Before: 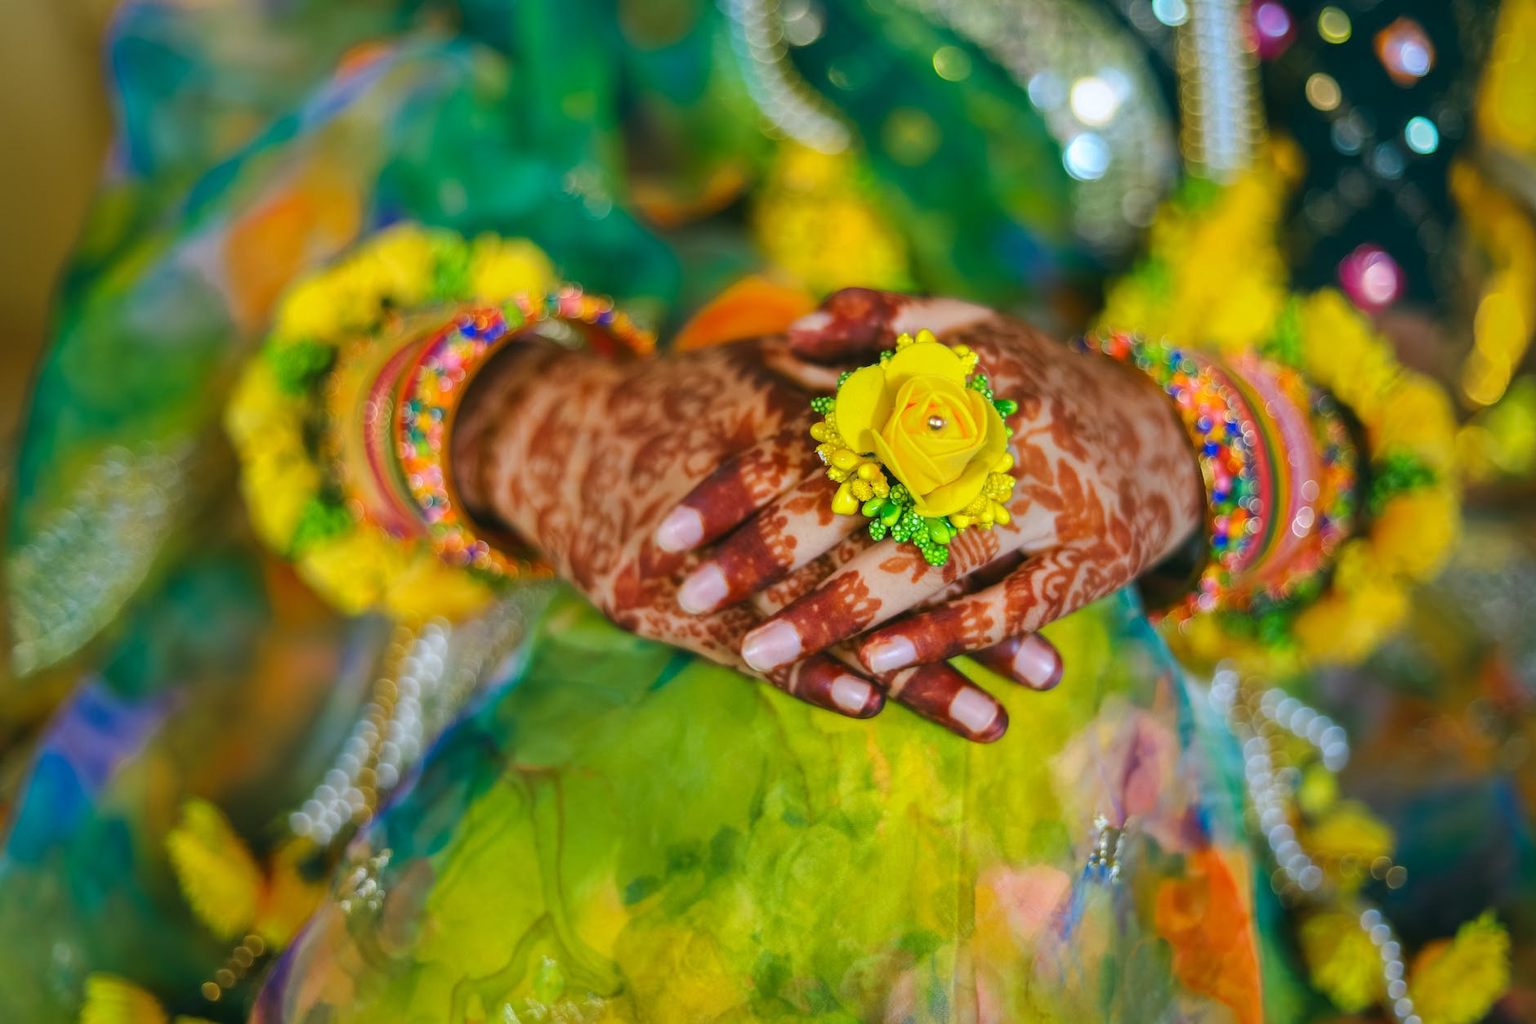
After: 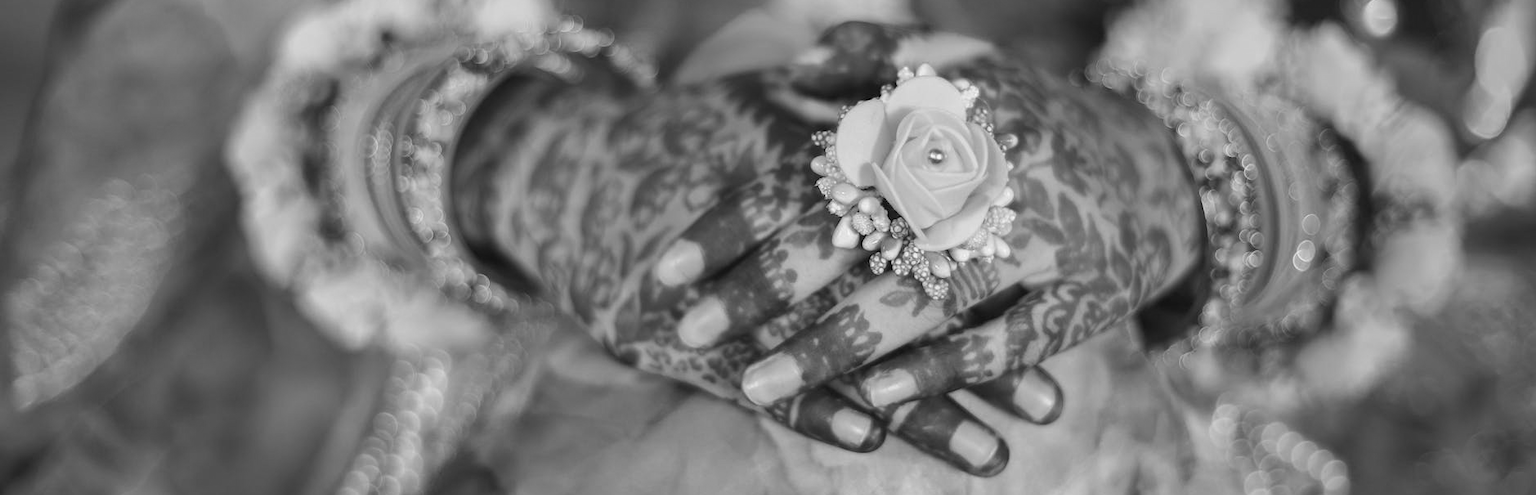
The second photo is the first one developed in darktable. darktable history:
crop and rotate: top 26.056%, bottom 25.543%
monochrome: on, module defaults
color calibration: illuminant custom, x 0.363, y 0.385, temperature 4528.03 K
